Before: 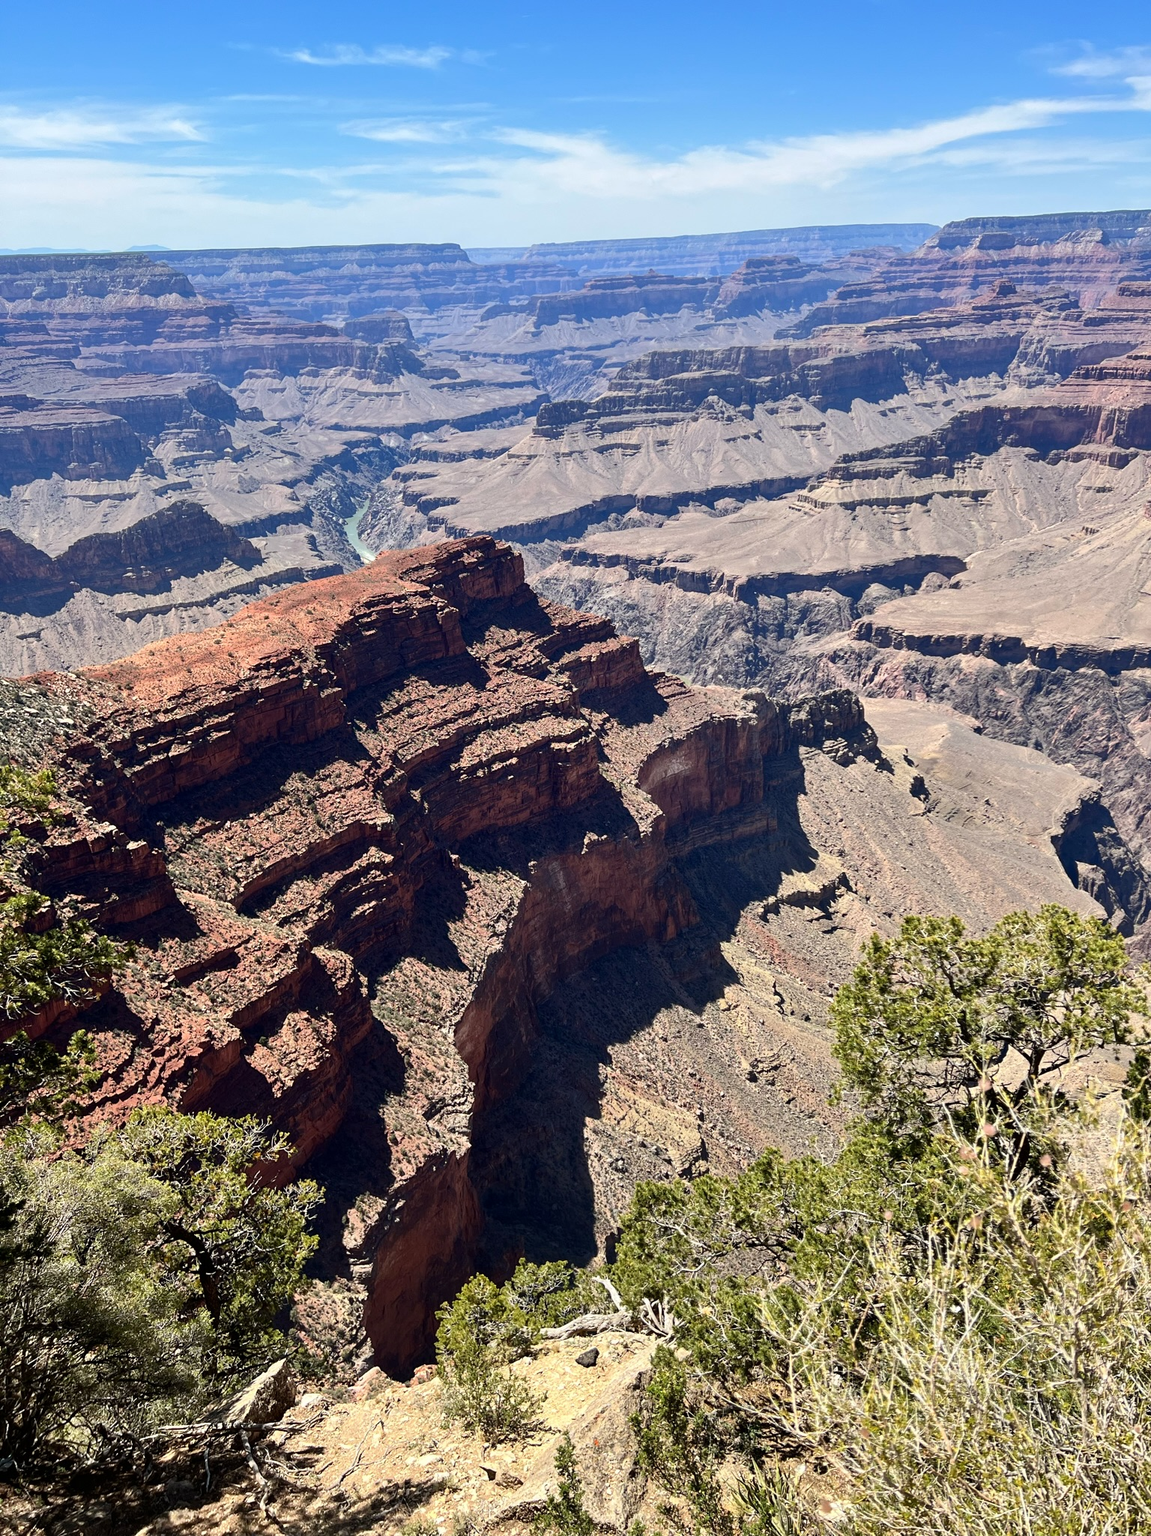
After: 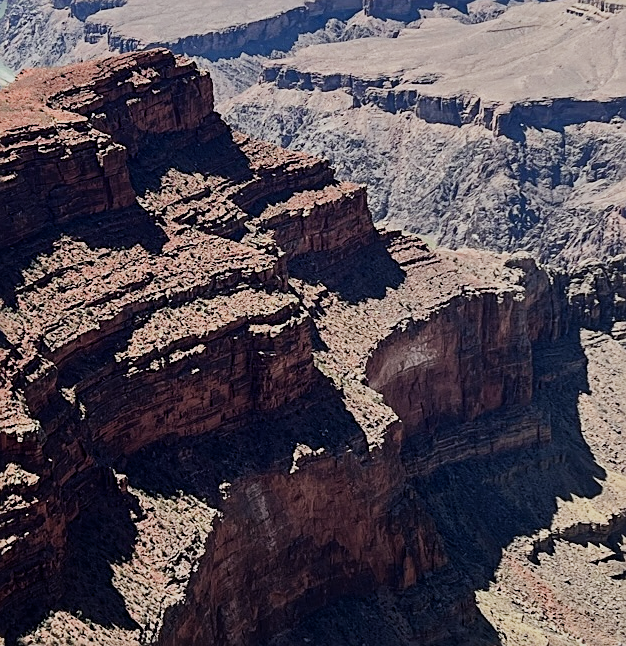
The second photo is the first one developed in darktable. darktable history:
filmic rgb: black relative exposure -16 EV, white relative exposure 6.15 EV, hardness 5.22
crop: left 31.656%, top 32.525%, right 27.555%, bottom 35.947%
sharpen: on, module defaults
